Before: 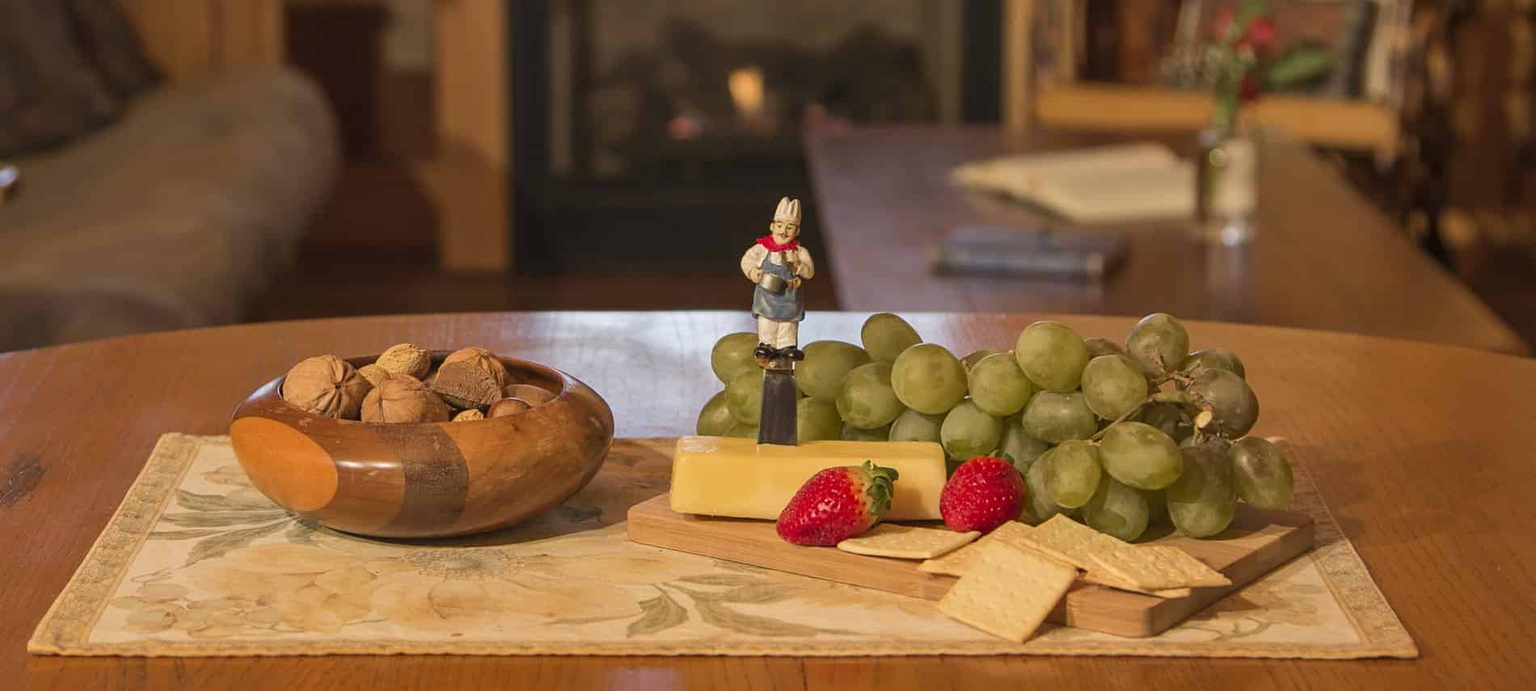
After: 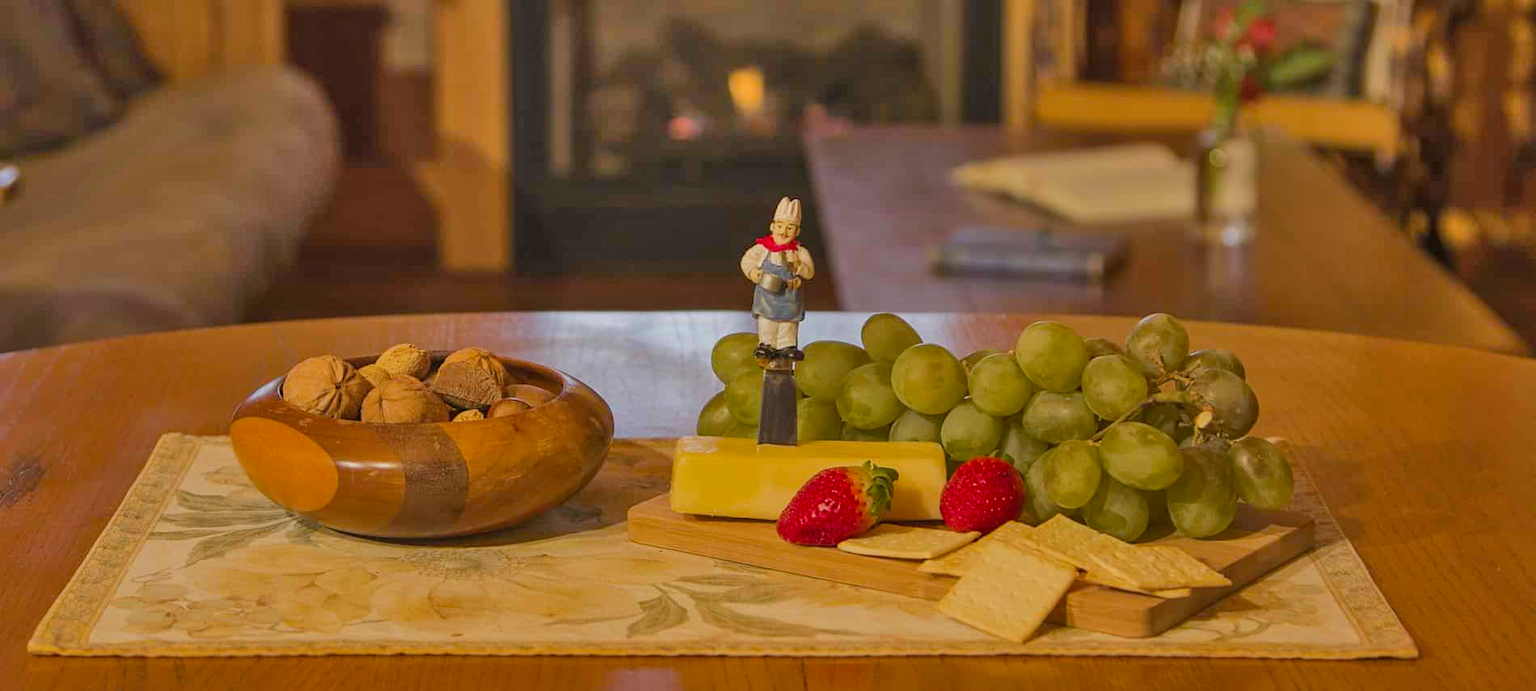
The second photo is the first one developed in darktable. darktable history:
white balance: red 1, blue 1
color balance rgb: perceptual saturation grading › global saturation 20%, global vibrance 20%
tone equalizer: -8 EV 0.25 EV, -7 EV 0.417 EV, -6 EV 0.417 EV, -5 EV 0.25 EV, -3 EV -0.25 EV, -2 EV -0.417 EV, -1 EV -0.417 EV, +0 EV -0.25 EV, edges refinement/feathering 500, mask exposure compensation -1.57 EV, preserve details guided filter
shadows and highlights: shadows 60, soften with gaussian
